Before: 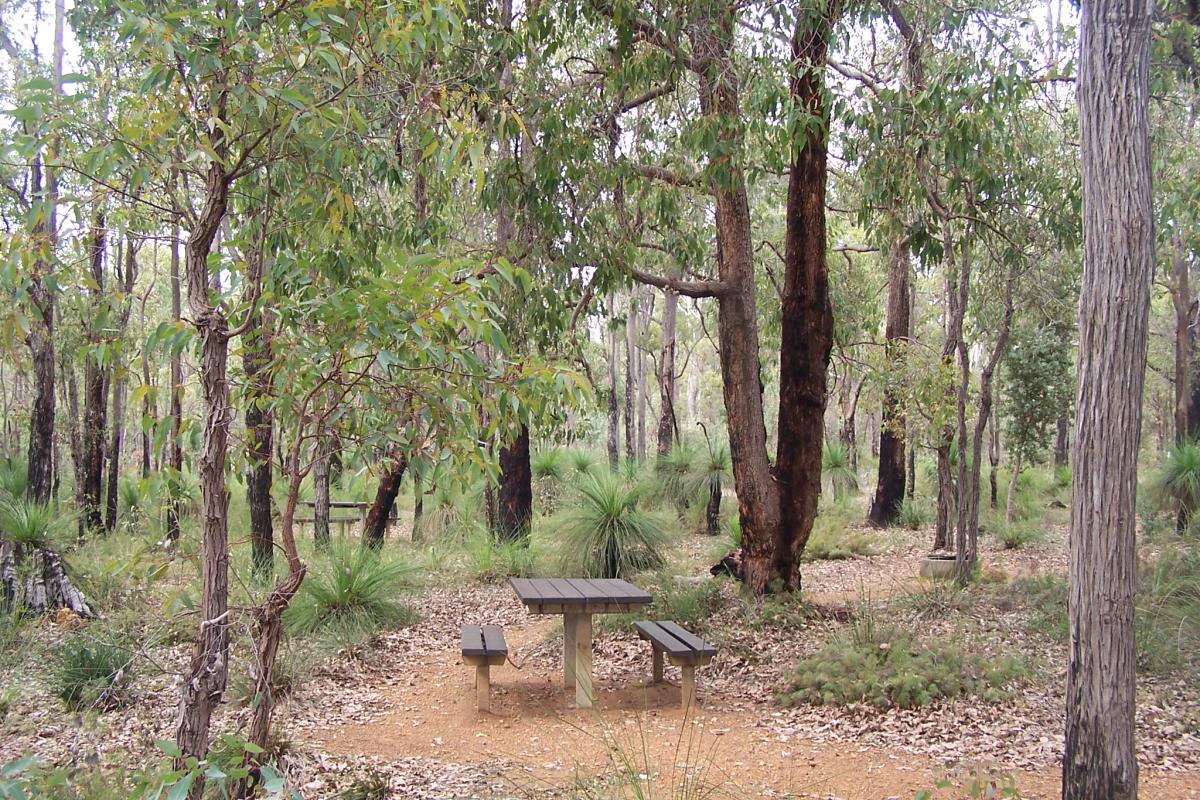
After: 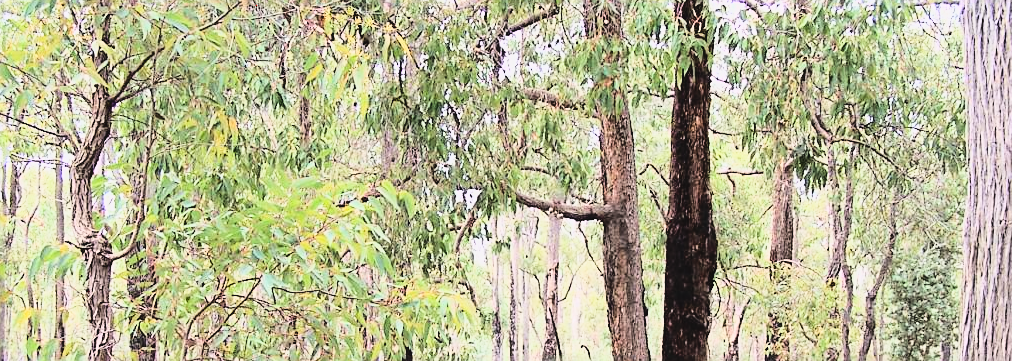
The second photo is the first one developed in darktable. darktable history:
base curve: curves: ch0 [(0, 0) (0, 0) (0.002, 0.001) (0.008, 0.003) (0.019, 0.011) (0.037, 0.037) (0.064, 0.11) (0.102, 0.232) (0.152, 0.379) (0.216, 0.524) (0.296, 0.665) (0.394, 0.789) (0.512, 0.881) (0.651, 0.945) (0.813, 0.986) (1, 1)]
crop and rotate: left 9.67%, top 9.738%, right 5.957%, bottom 45.053%
tone equalizer: -8 EV -0.403 EV, -7 EV -0.36 EV, -6 EV -0.317 EV, -5 EV -0.231 EV, -3 EV 0.19 EV, -2 EV 0.318 EV, -1 EV 0.365 EV, +0 EV 0.435 EV
sharpen: on, module defaults
contrast brightness saturation: contrast -0.091, saturation -0.092
